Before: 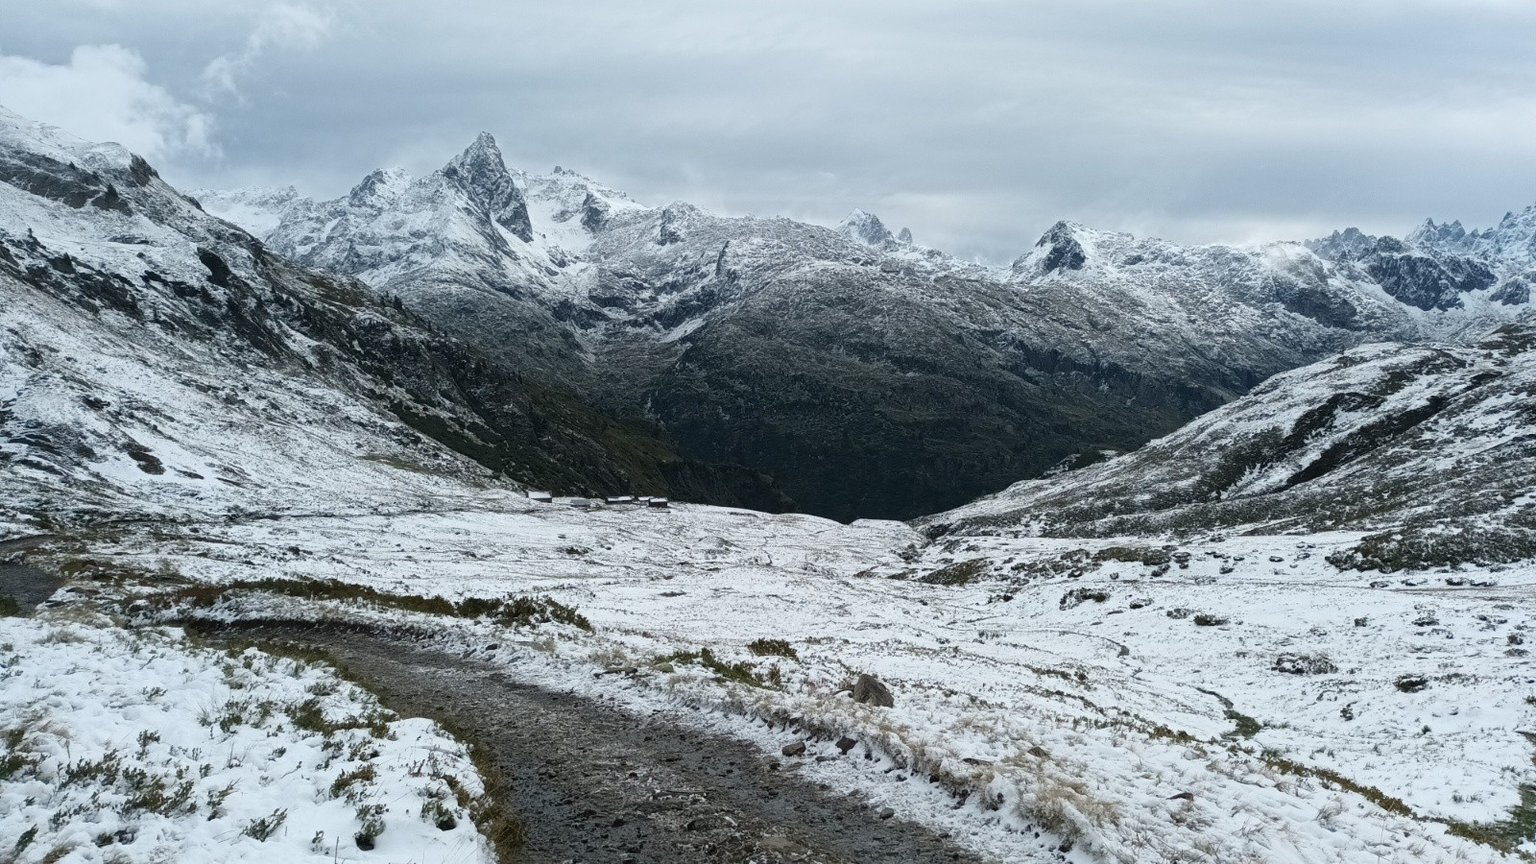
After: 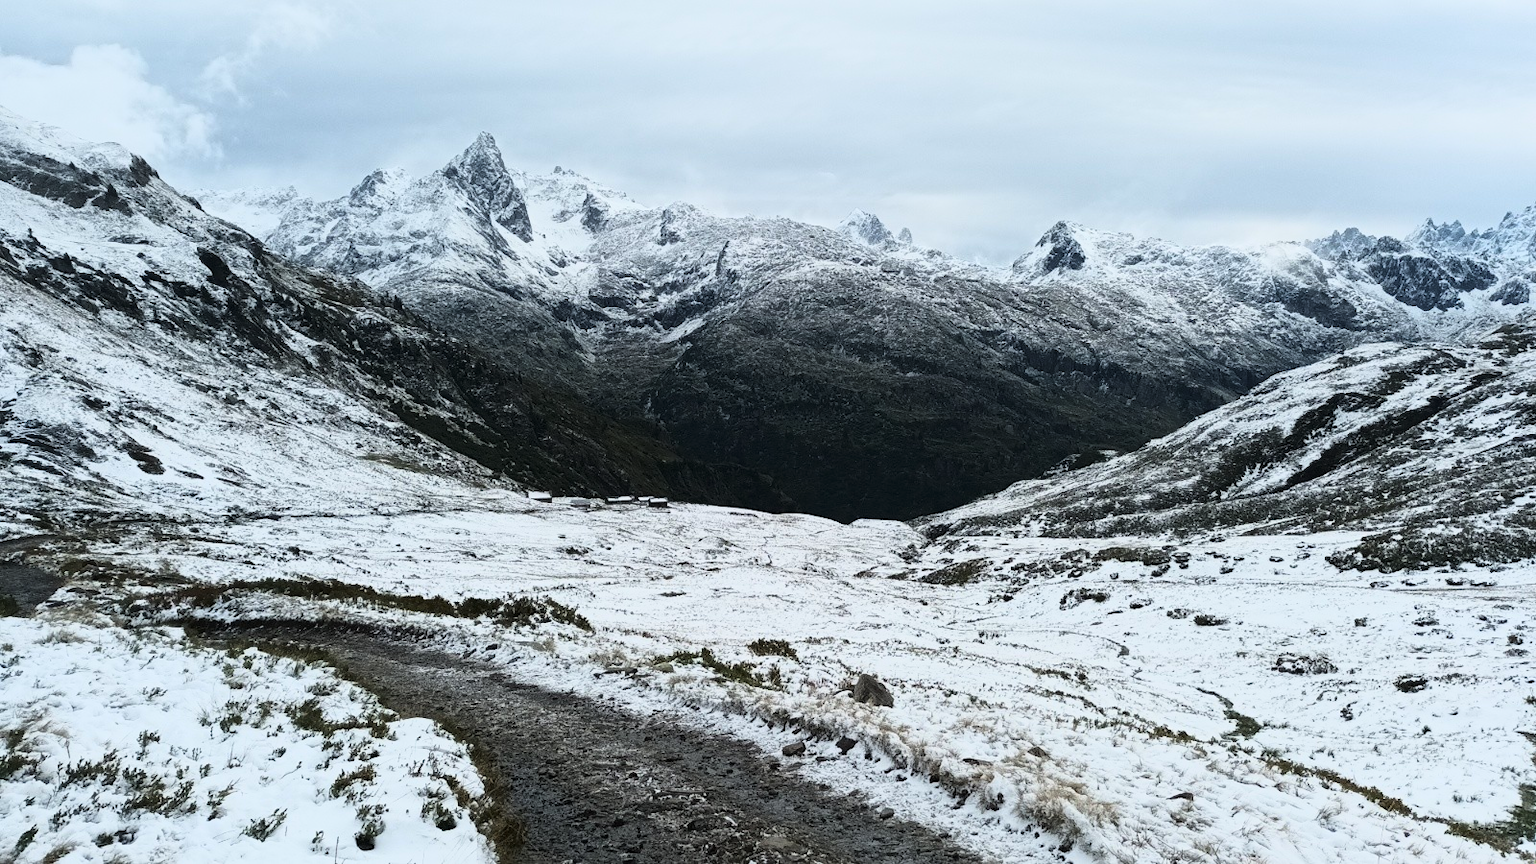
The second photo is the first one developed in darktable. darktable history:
tone curve: curves: ch0 [(0, 0.001) (0.139, 0.096) (0.311, 0.278) (0.495, 0.531) (0.718, 0.816) (0.841, 0.909) (1, 0.967)]; ch1 [(0, 0) (0.272, 0.249) (0.388, 0.385) (0.469, 0.456) (0.495, 0.497) (0.538, 0.554) (0.578, 0.605) (0.707, 0.778) (1, 1)]; ch2 [(0, 0) (0.125, 0.089) (0.353, 0.329) (0.443, 0.408) (0.502, 0.499) (0.557, 0.542) (0.608, 0.635) (1, 1)], color space Lab, linked channels, preserve colors none
